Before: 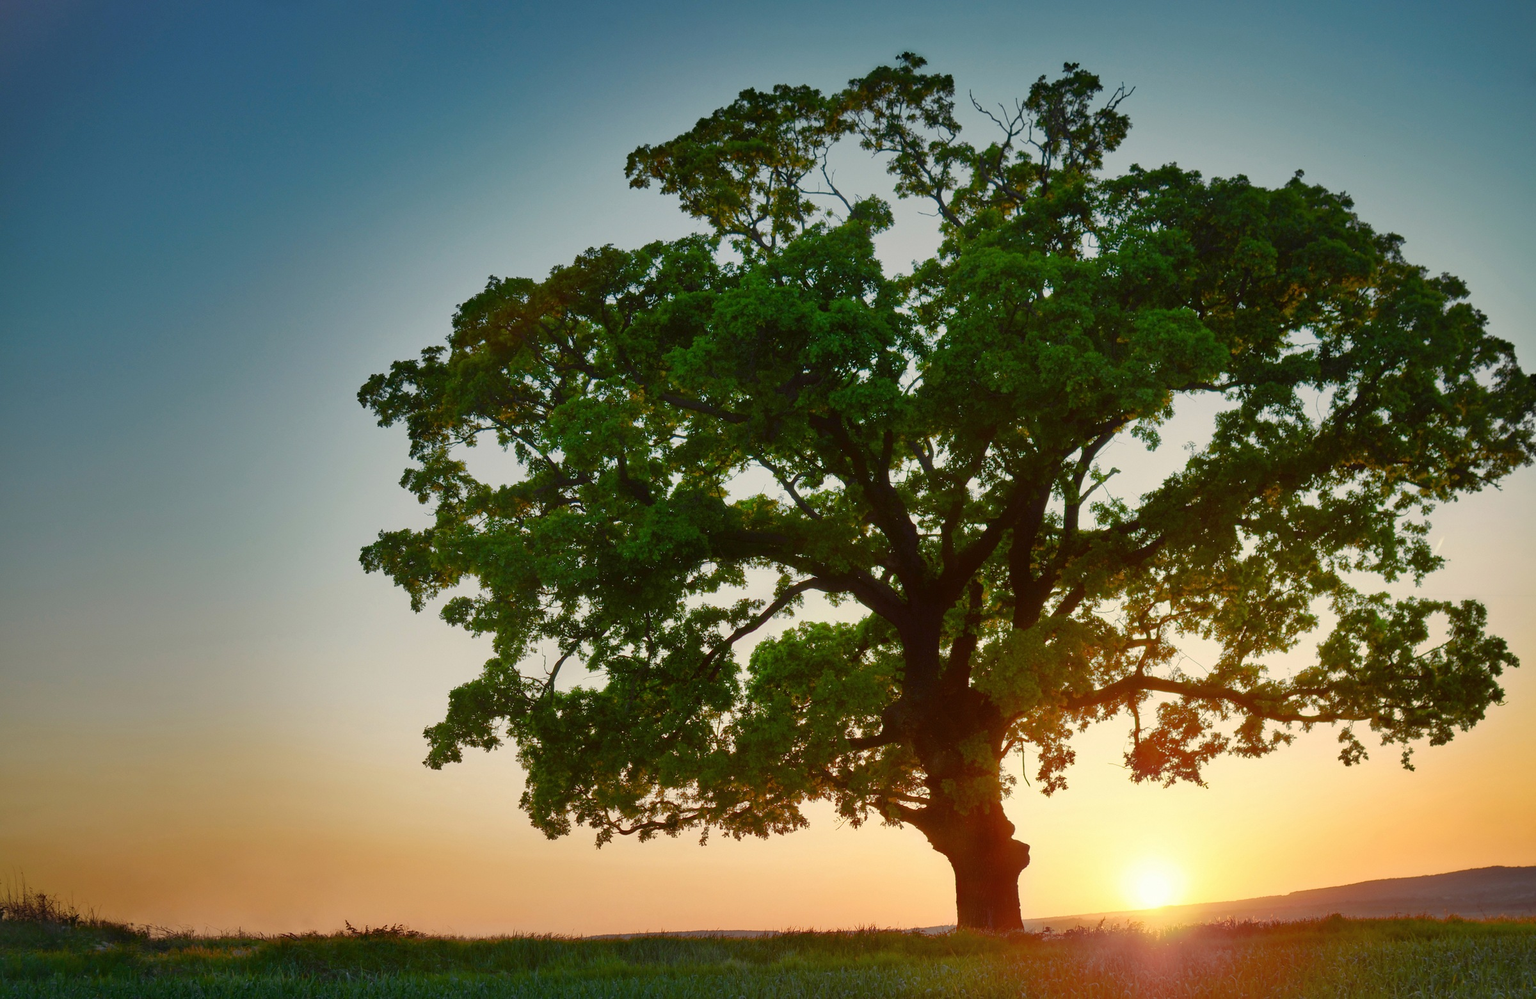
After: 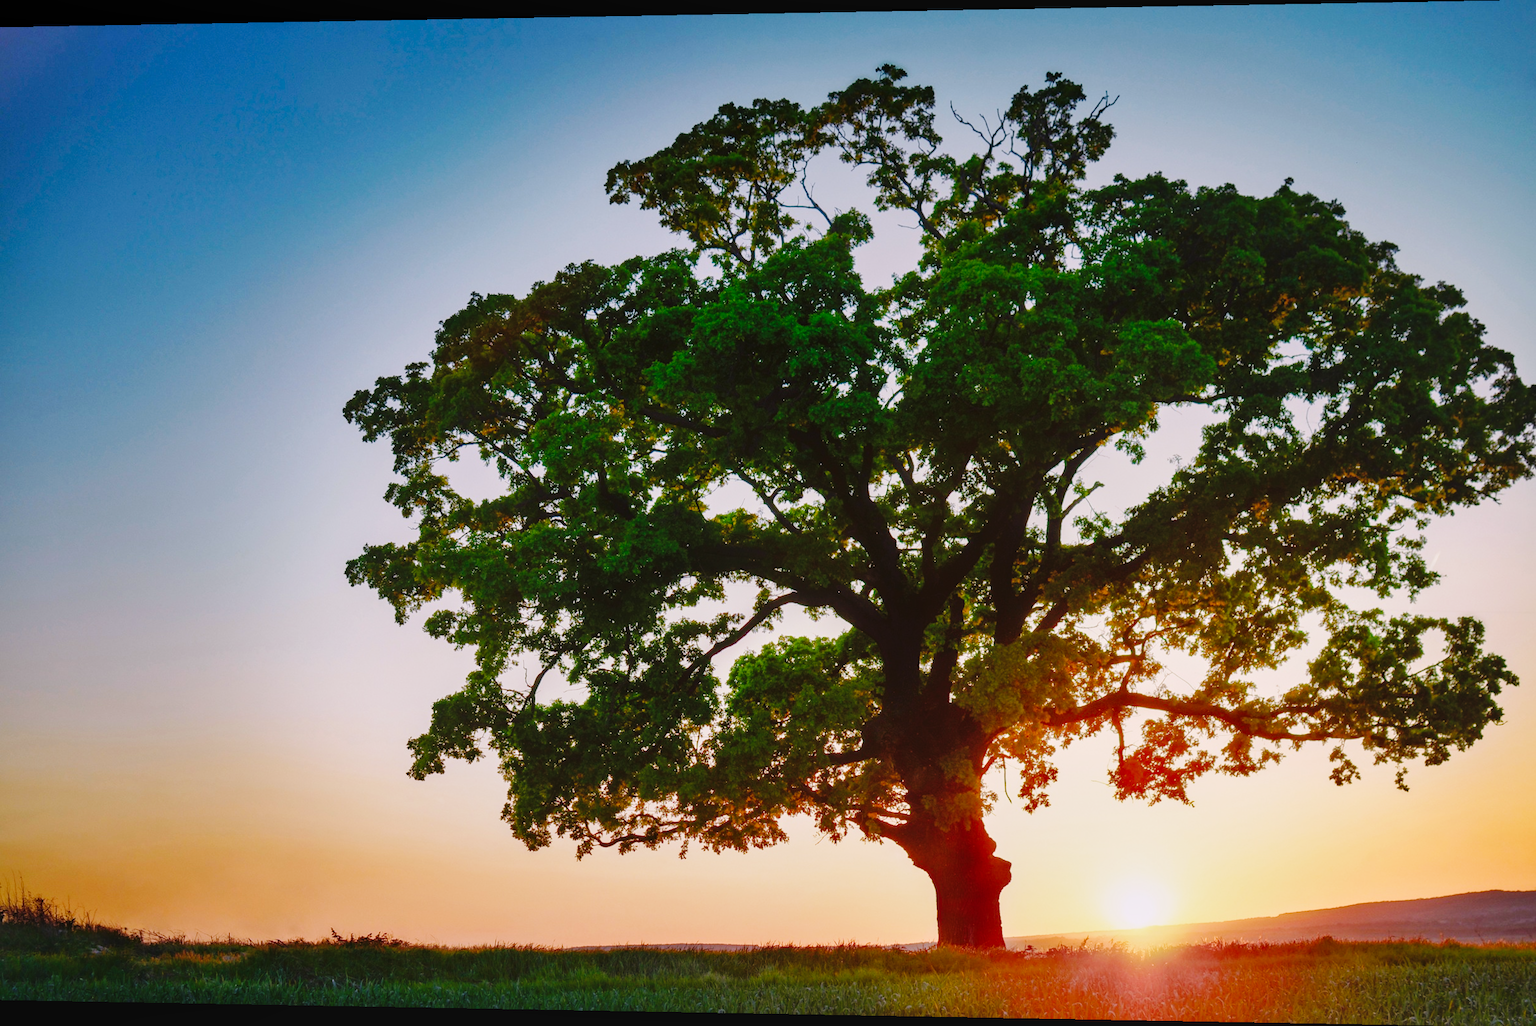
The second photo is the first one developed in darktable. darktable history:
base curve: curves: ch0 [(0, 0) (0.036, 0.025) (0.121, 0.166) (0.206, 0.329) (0.605, 0.79) (1, 1)], preserve colors none
local contrast: detail 110%
rotate and perspective: lens shift (horizontal) -0.055, automatic cropping off
white balance: red 1.066, blue 1.119
